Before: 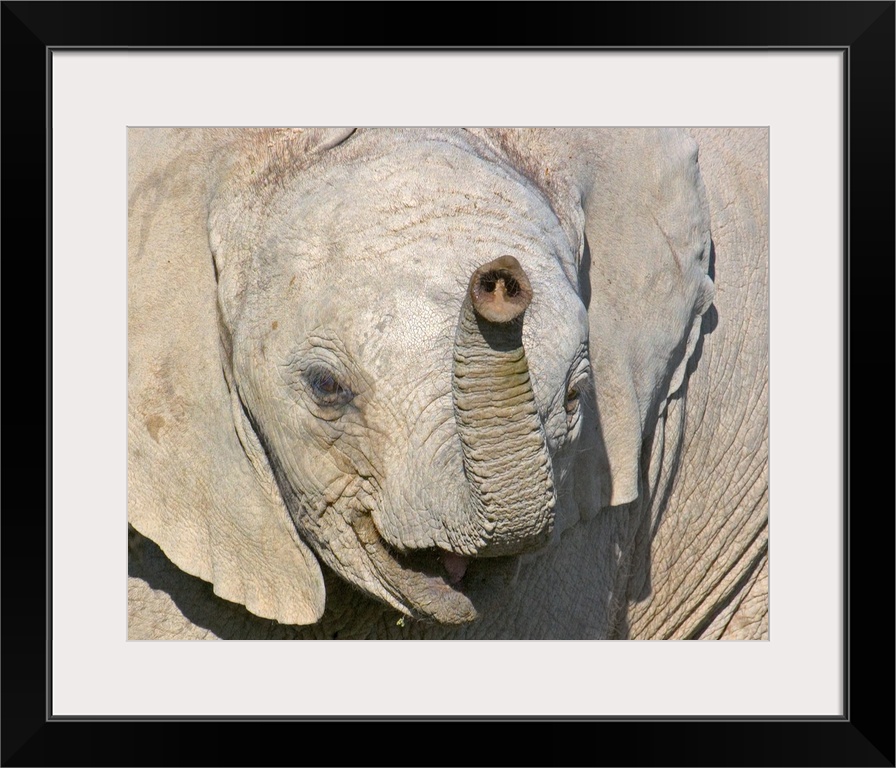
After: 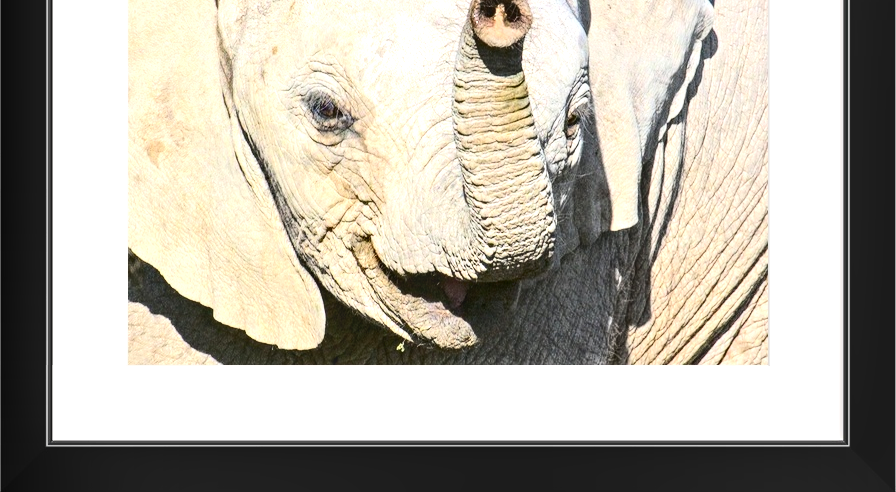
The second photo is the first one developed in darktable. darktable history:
crop and rotate: top 35.926%
exposure: black level correction 0.001, exposure 0.498 EV, compensate highlight preservation false
contrast brightness saturation: contrast 0.288
tone equalizer: -8 EV 0 EV, -7 EV -0.002 EV, -6 EV 0.002 EV, -5 EV -0.031 EV, -4 EV -0.114 EV, -3 EV -0.134 EV, -2 EV 0.259 EV, -1 EV 0.719 EV, +0 EV 0.522 EV
local contrast: on, module defaults
